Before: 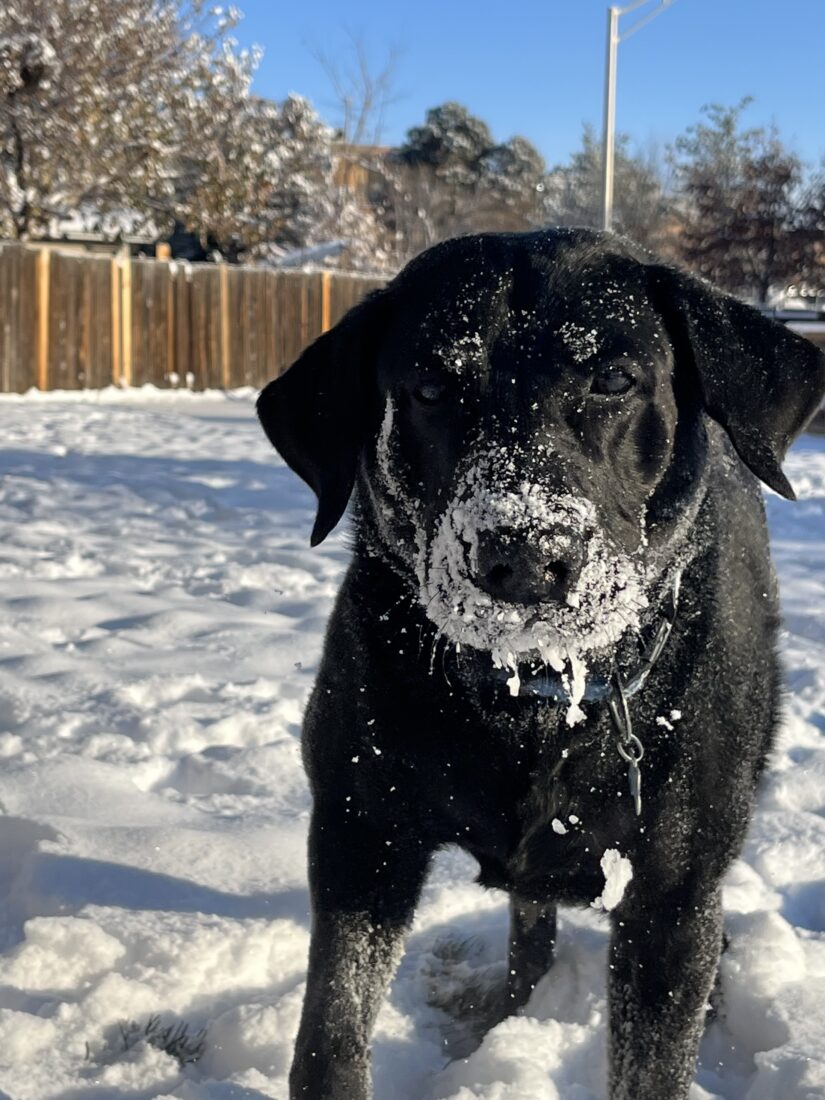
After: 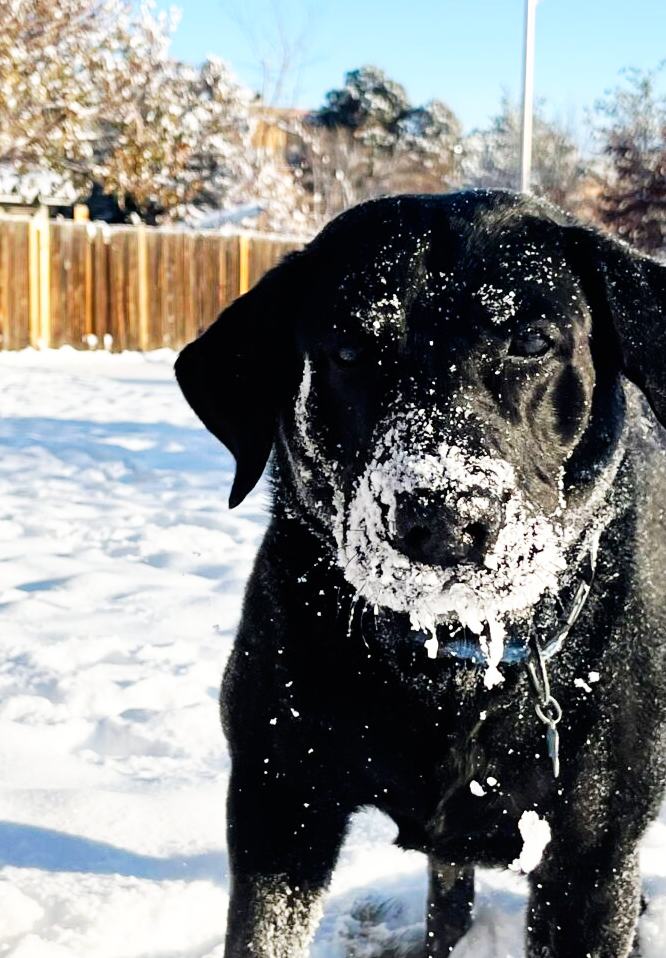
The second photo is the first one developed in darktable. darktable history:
crop: left 9.986%, top 3.518%, right 9.235%, bottom 9.345%
base curve: curves: ch0 [(0, 0) (0.007, 0.004) (0.027, 0.03) (0.046, 0.07) (0.207, 0.54) (0.442, 0.872) (0.673, 0.972) (1, 1)], preserve colors none
